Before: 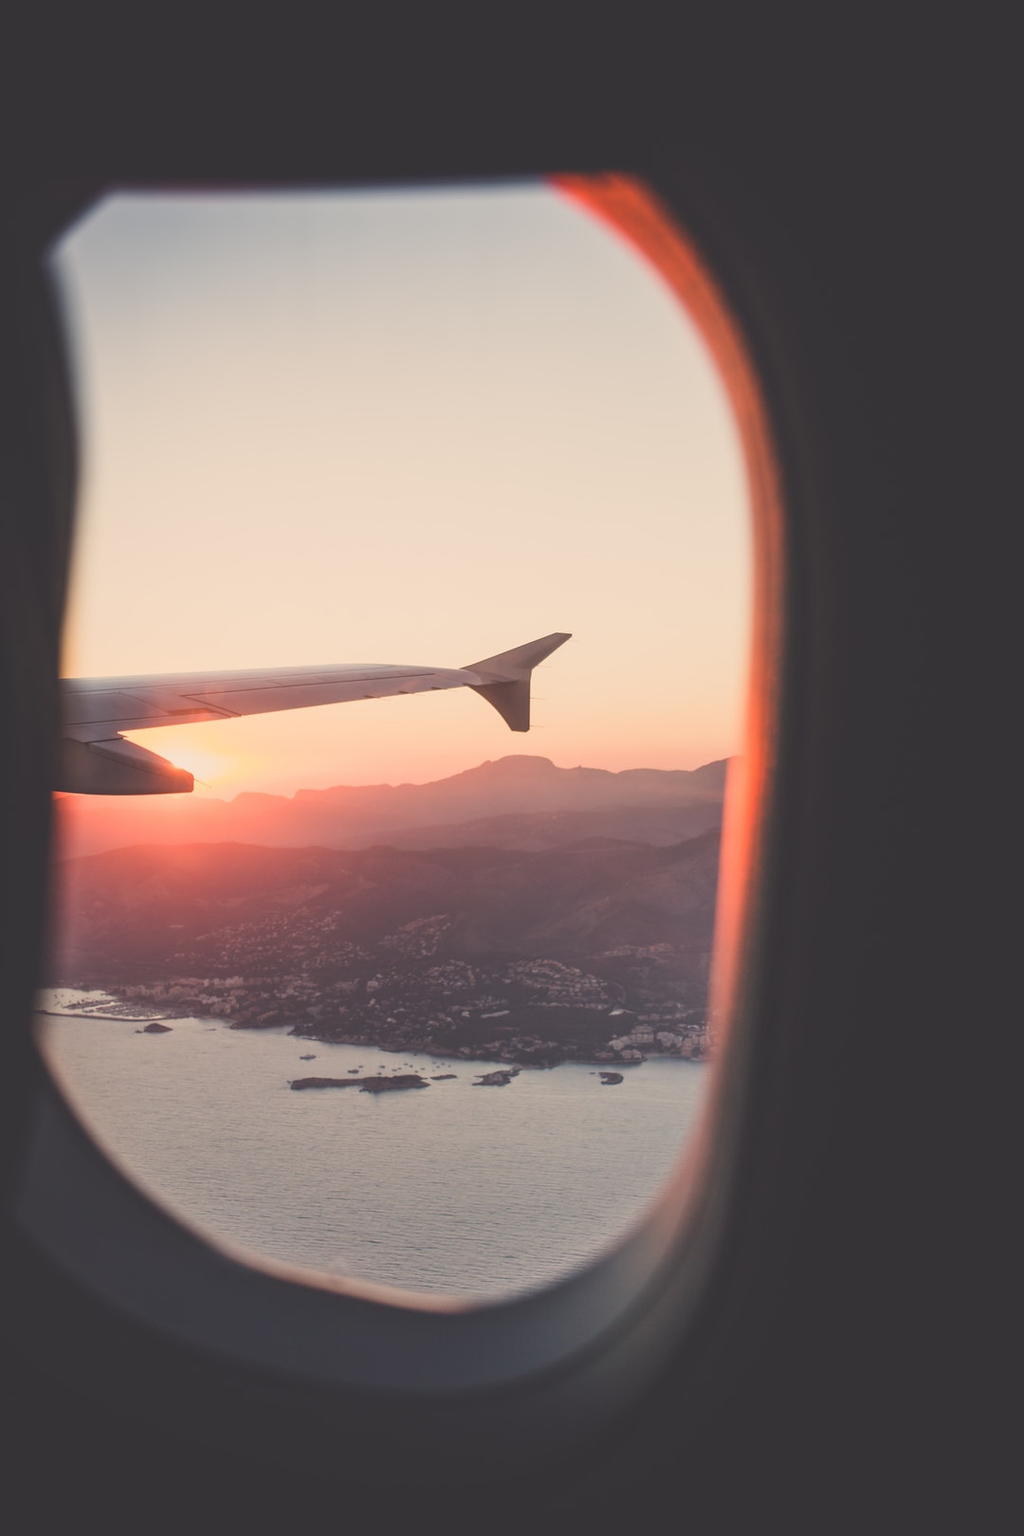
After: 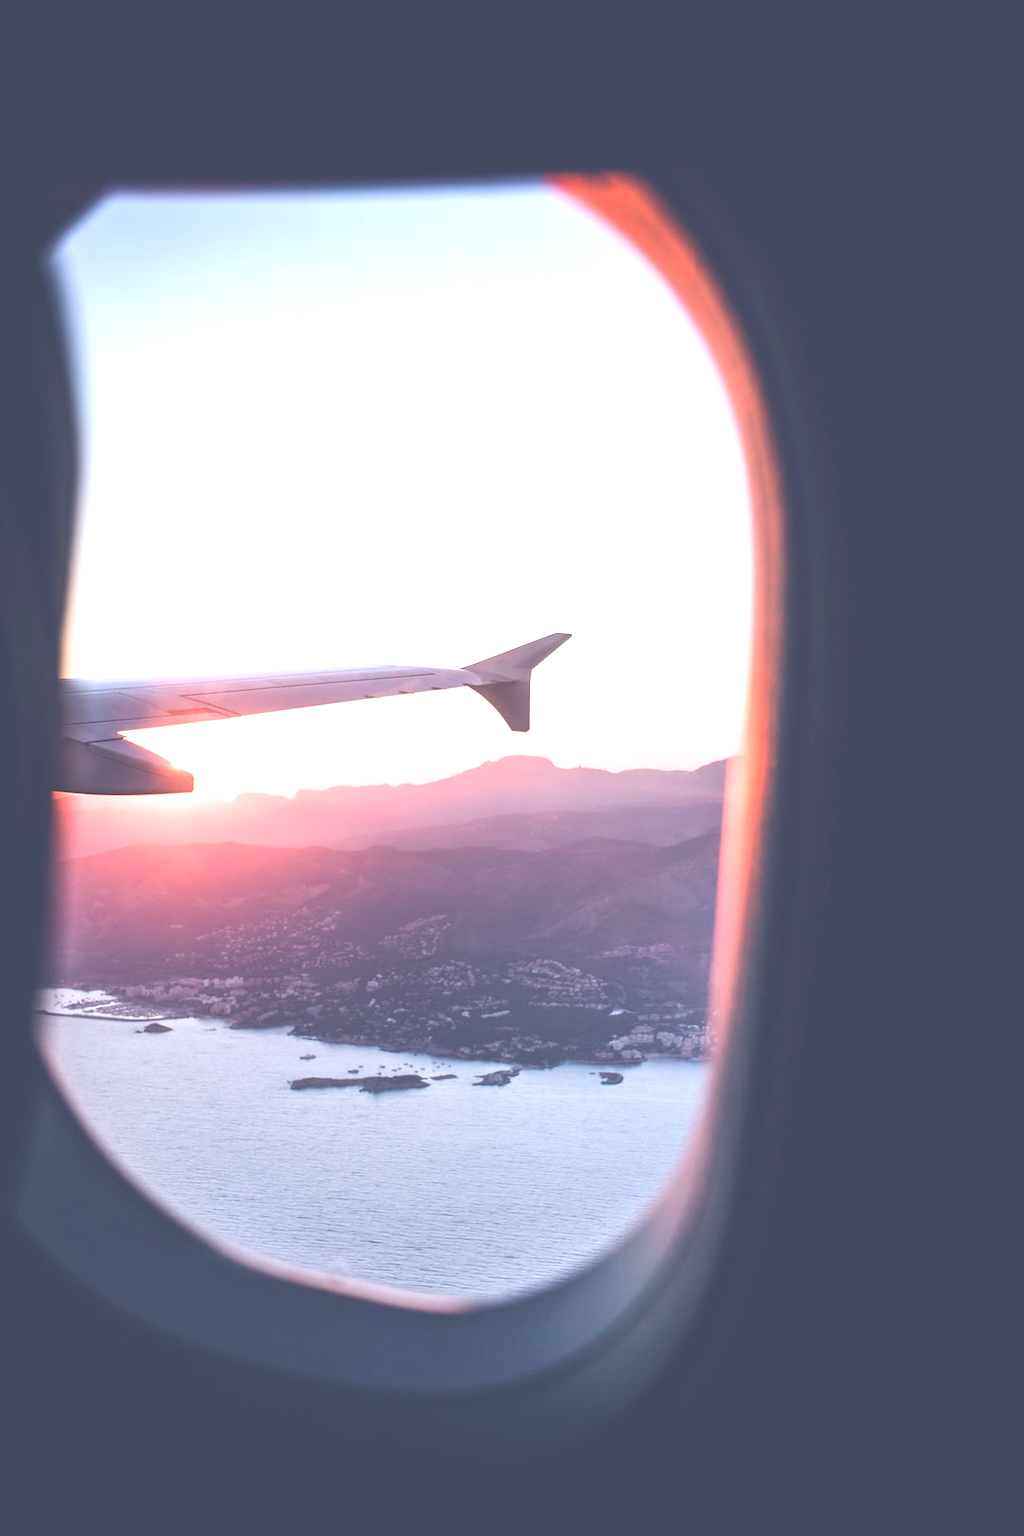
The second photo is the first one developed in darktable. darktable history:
exposure: exposure 1 EV, compensate highlight preservation false
color calibration: illuminant custom, x 0.39, y 0.392, temperature 3856.94 K
